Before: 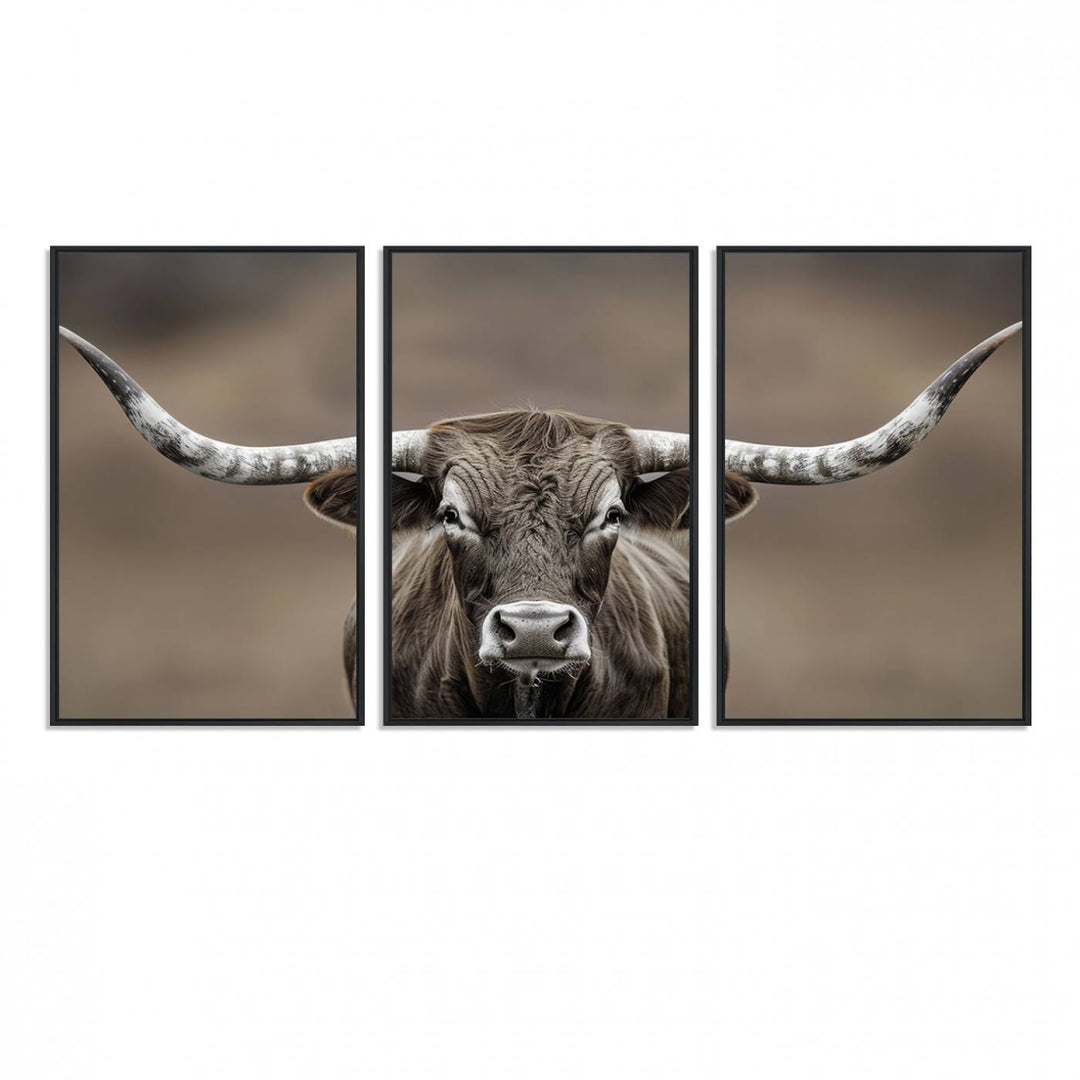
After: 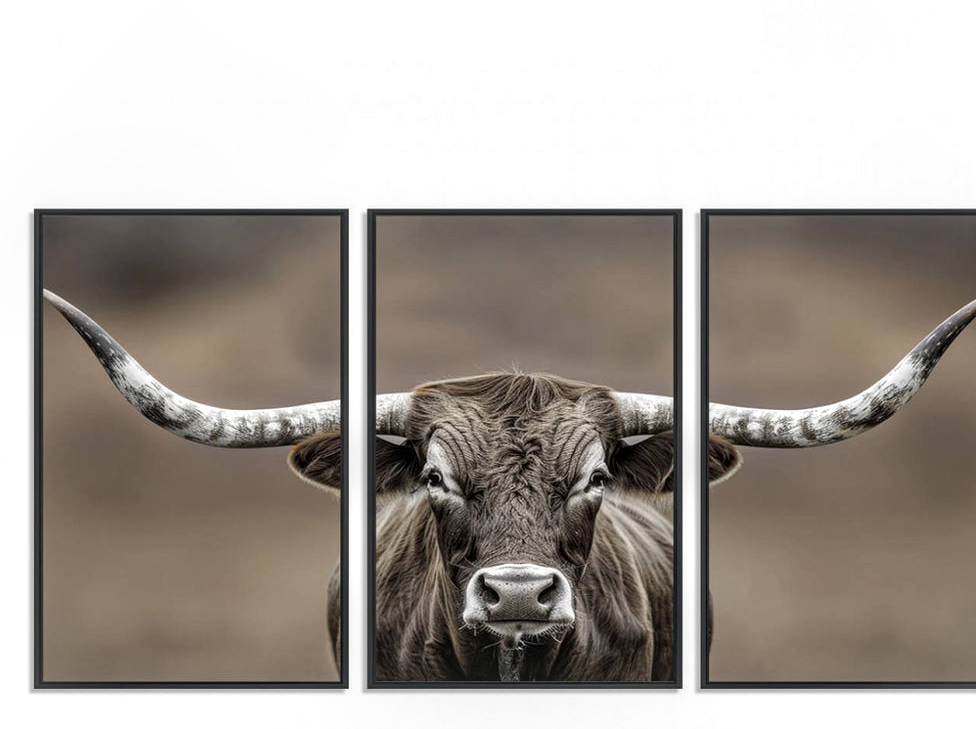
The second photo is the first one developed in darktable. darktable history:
tone equalizer: on, module defaults
local contrast: detail 130%
vignetting: fall-off start 100%, brightness 0.05, saturation 0
crop: left 1.509%, top 3.452%, right 7.696%, bottom 28.452%
